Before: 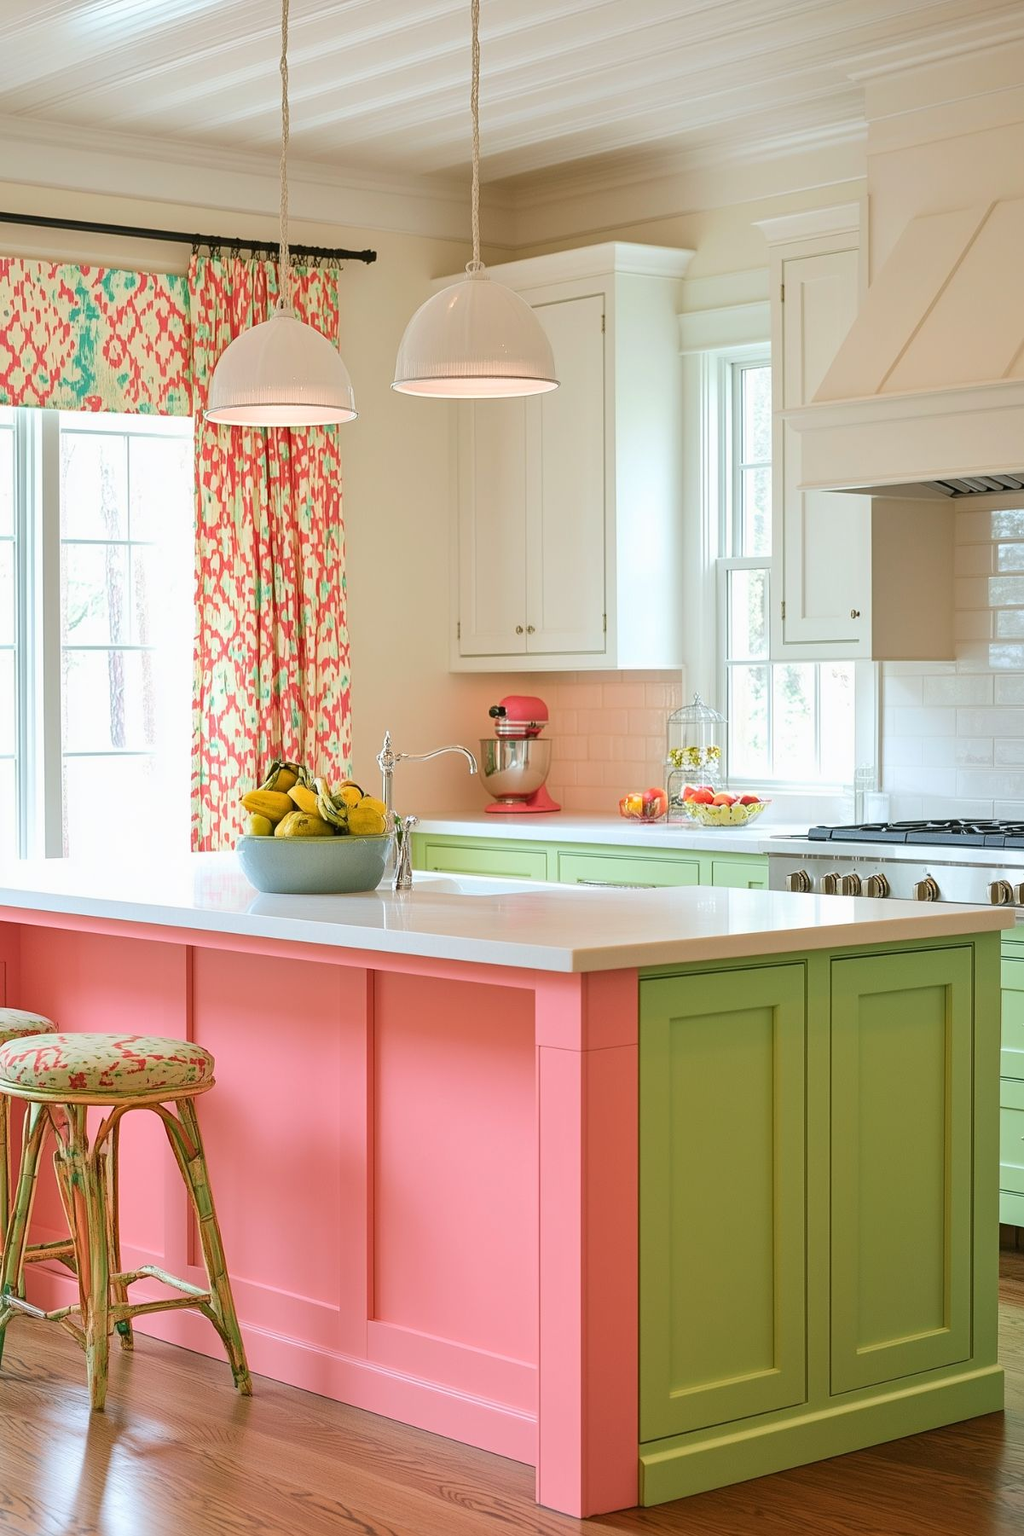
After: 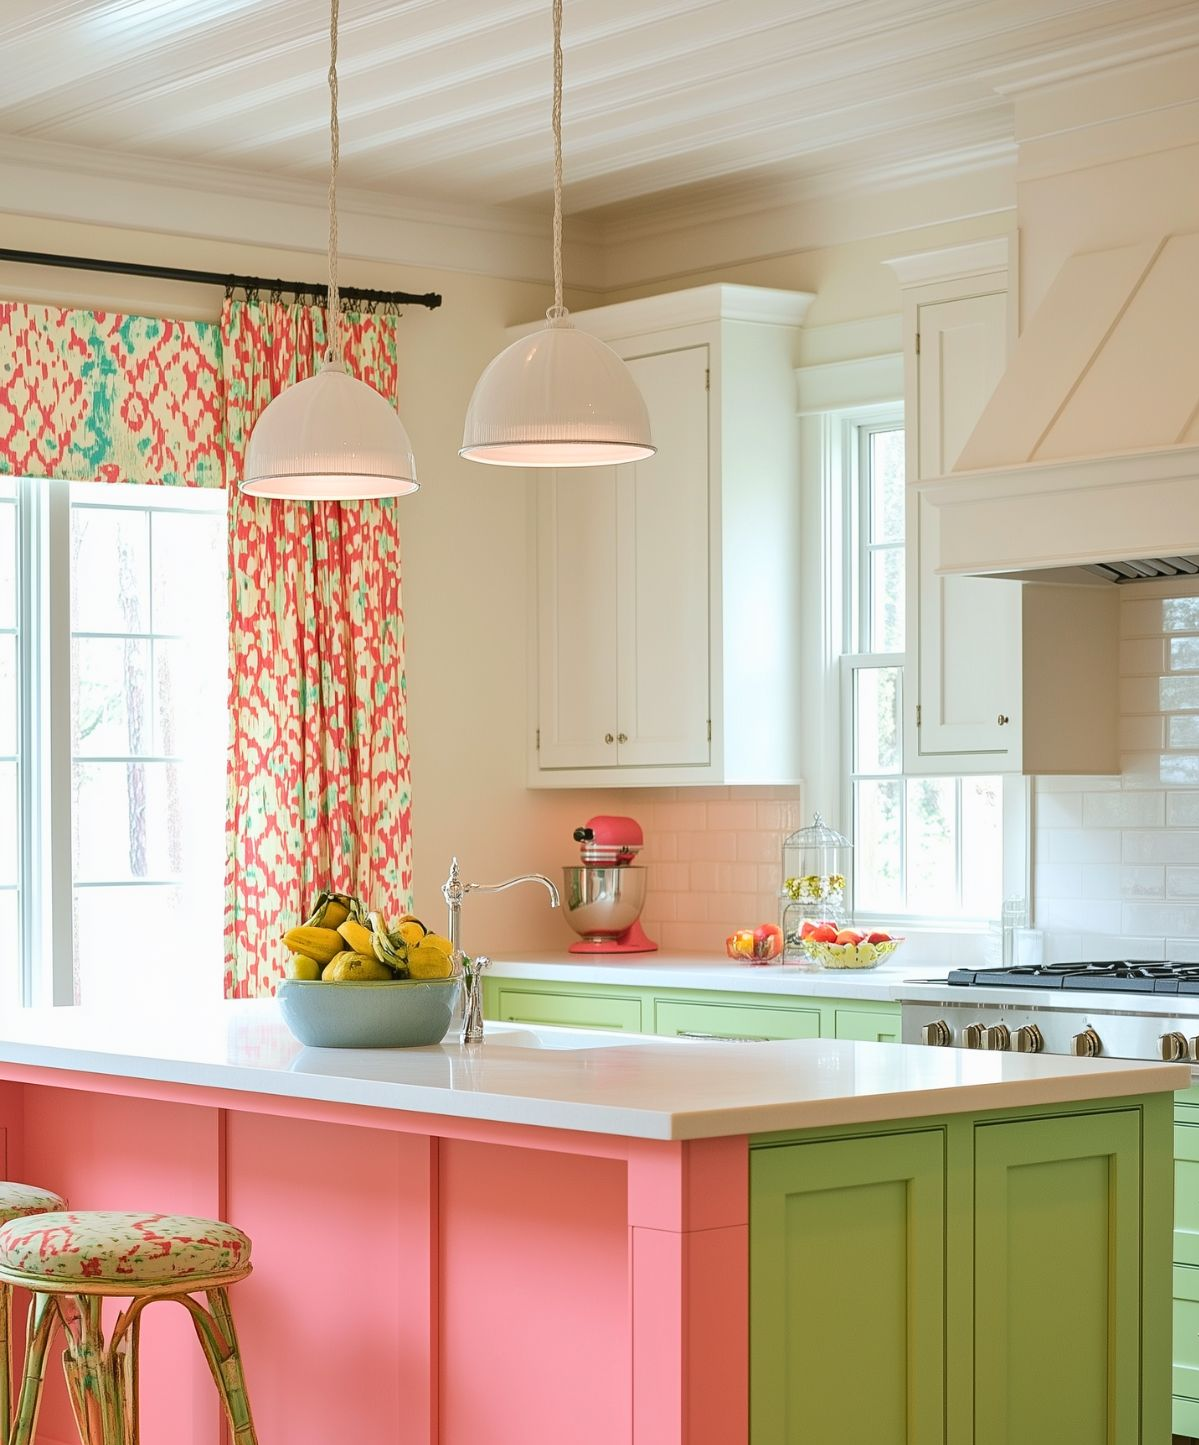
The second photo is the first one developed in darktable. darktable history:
crop: bottom 19.715%
